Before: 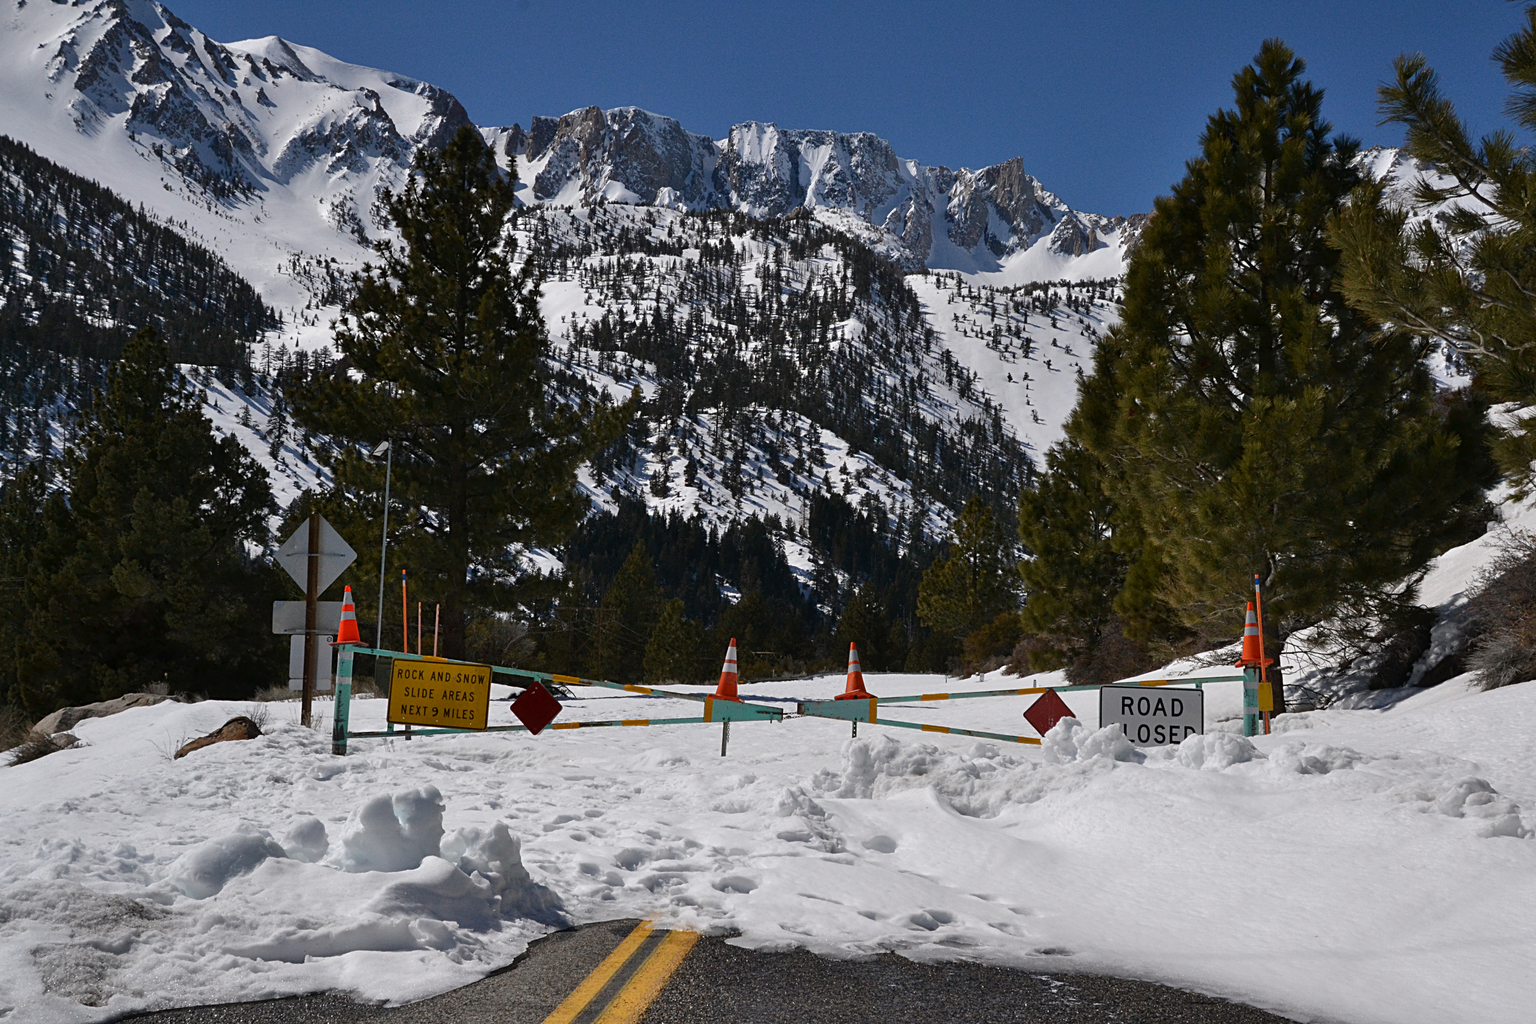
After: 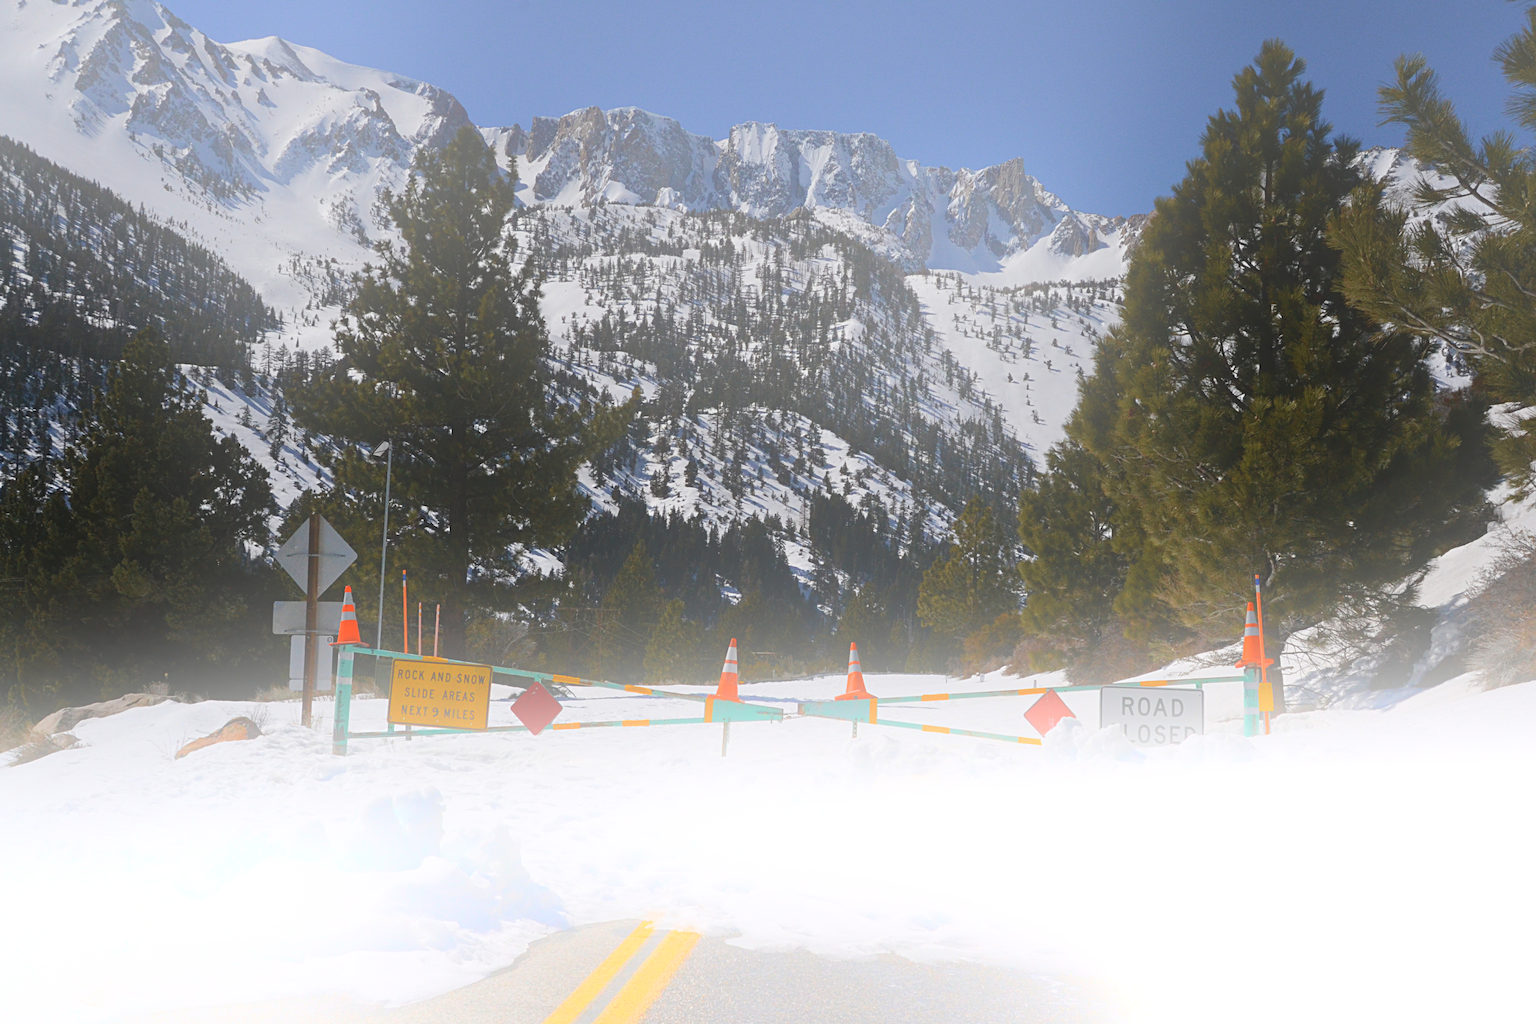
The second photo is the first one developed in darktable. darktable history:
graduated density: on, module defaults
bloom: size 70%, threshold 25%, strength 70%
